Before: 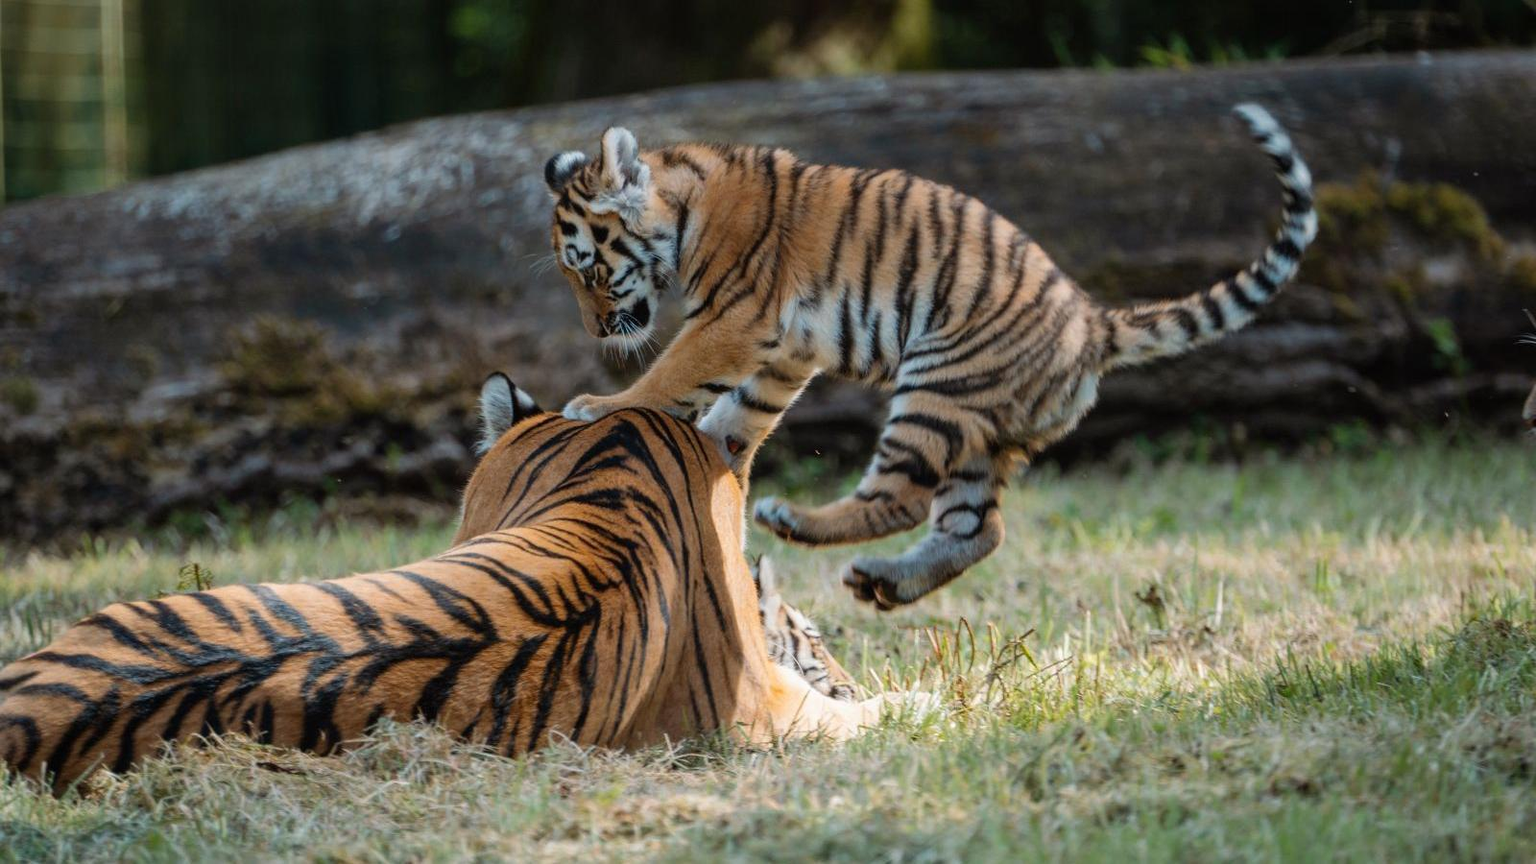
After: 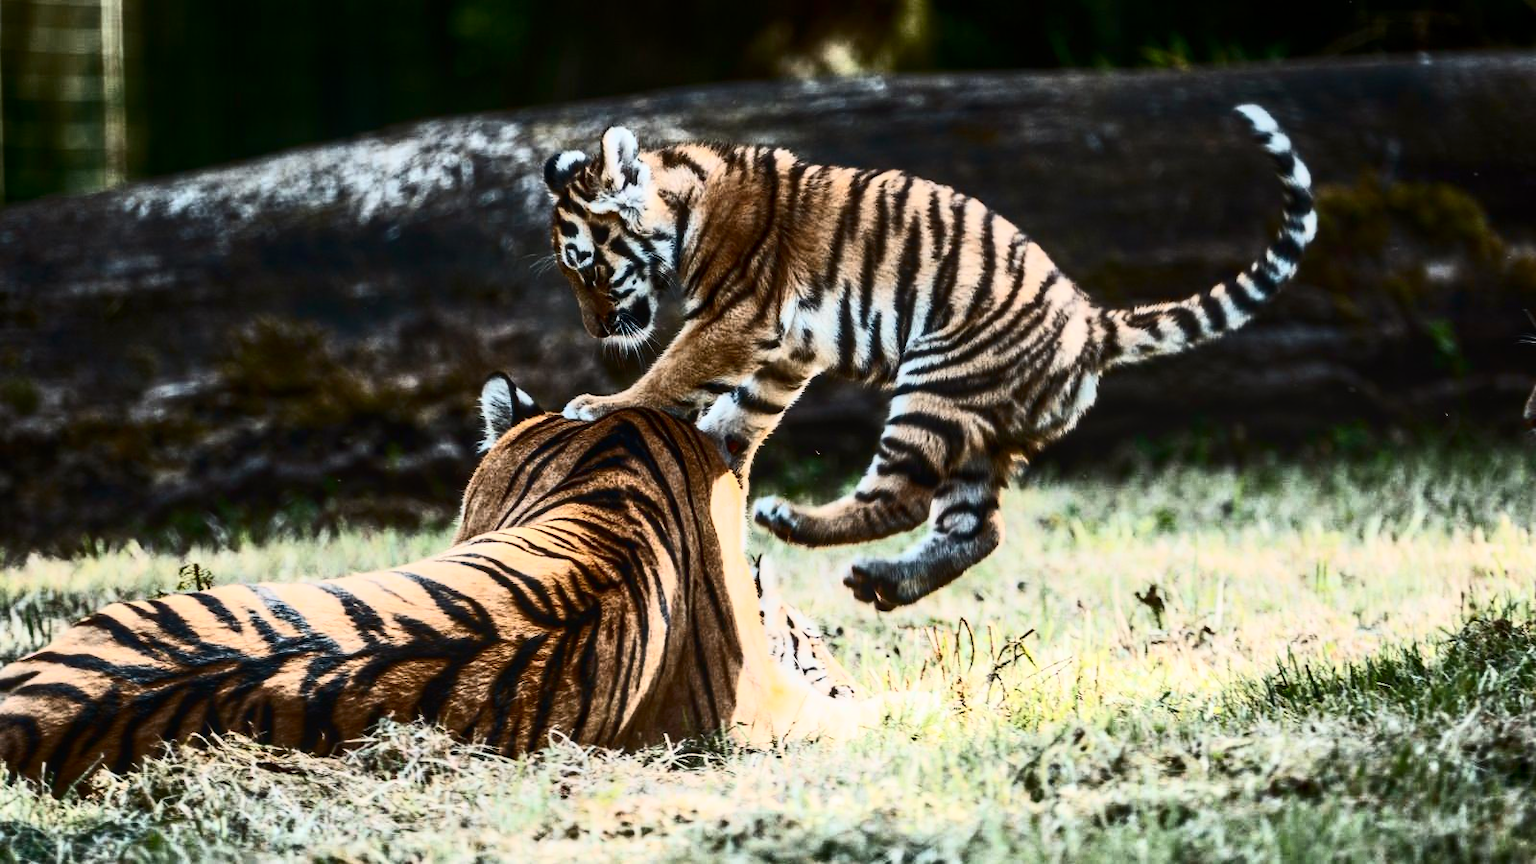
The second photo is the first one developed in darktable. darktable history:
contrast brightness saturation: contrast 0.921, brightness 0.191
local contrast: on, module defaults
